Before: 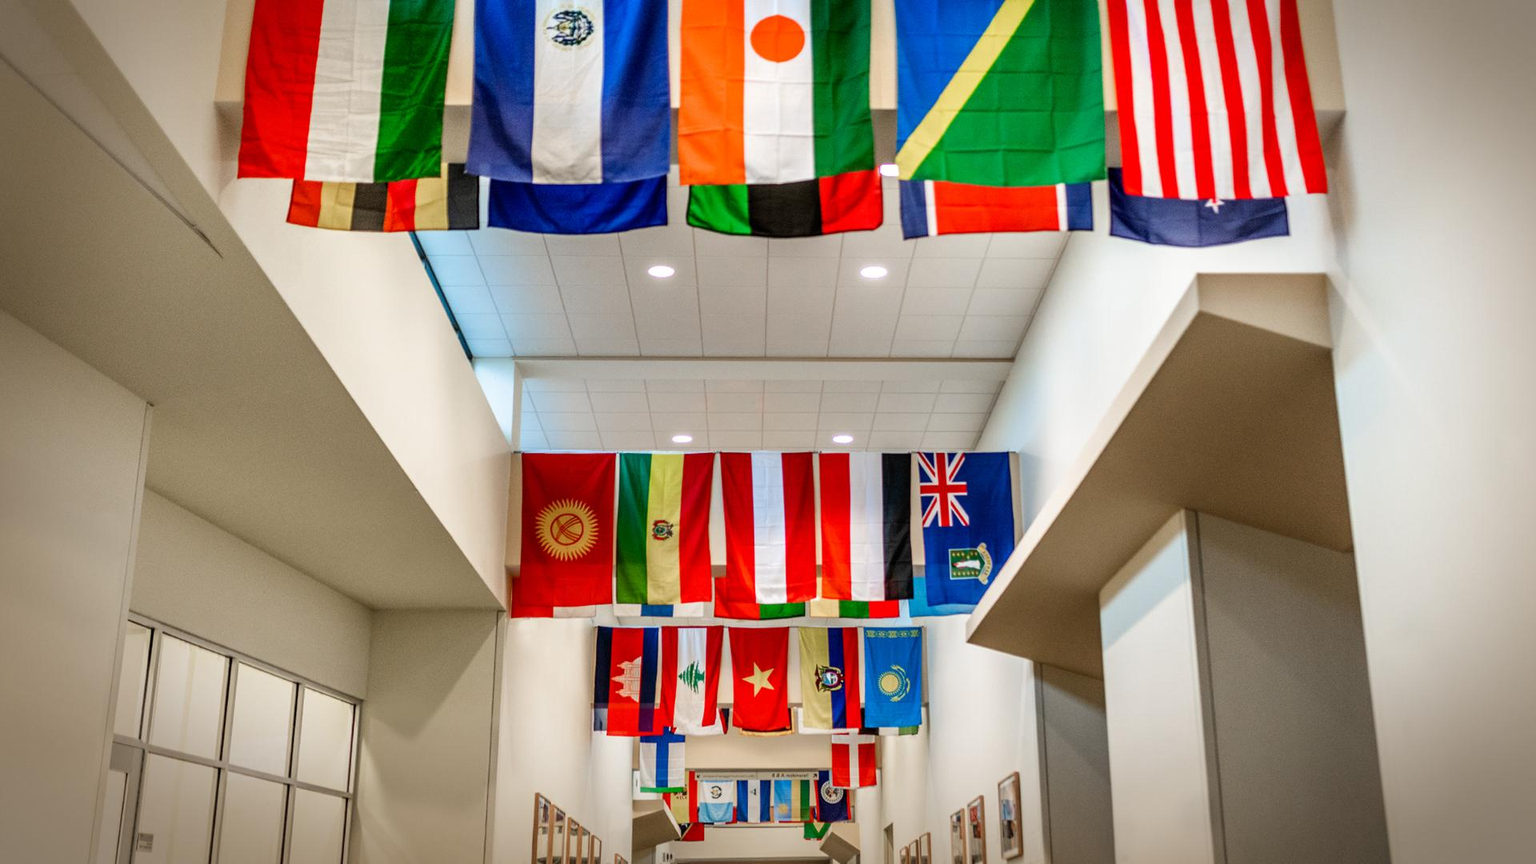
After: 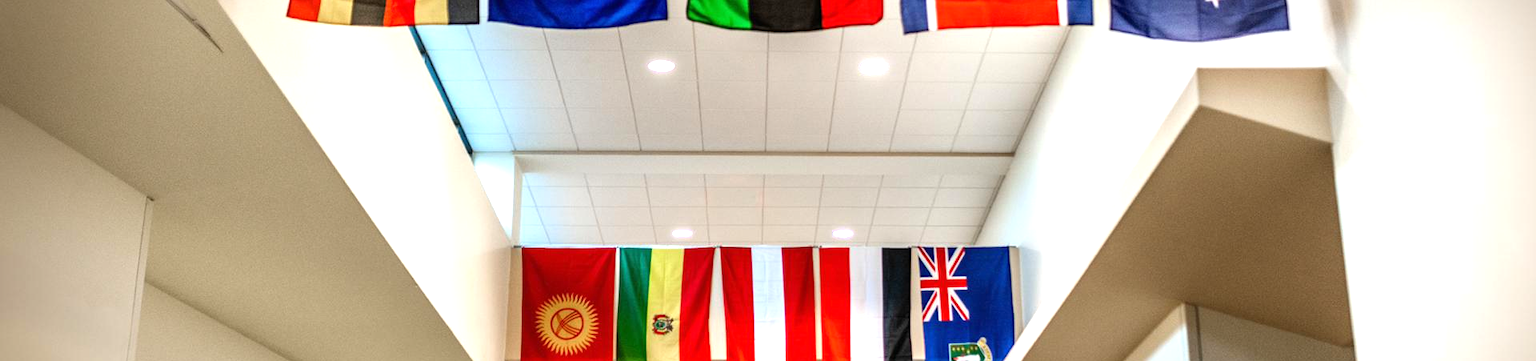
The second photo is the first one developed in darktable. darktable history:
crop and rotate: top 23.84%, bottom 34.294%
exposure: black level correction 0, exposure 0.7 EV, compensate exposure bias true, compensate highlight preservation false
